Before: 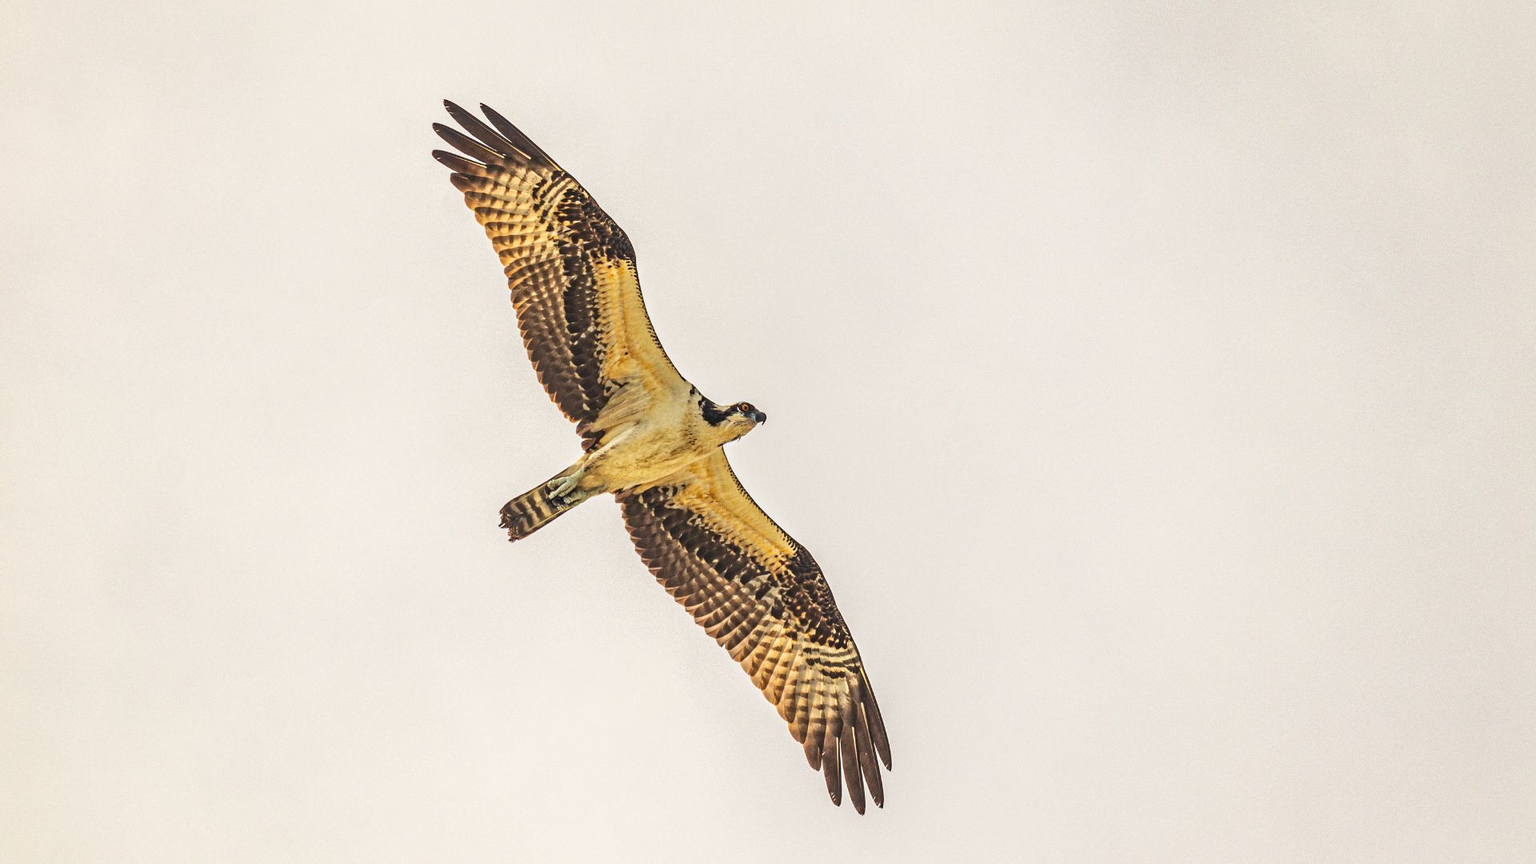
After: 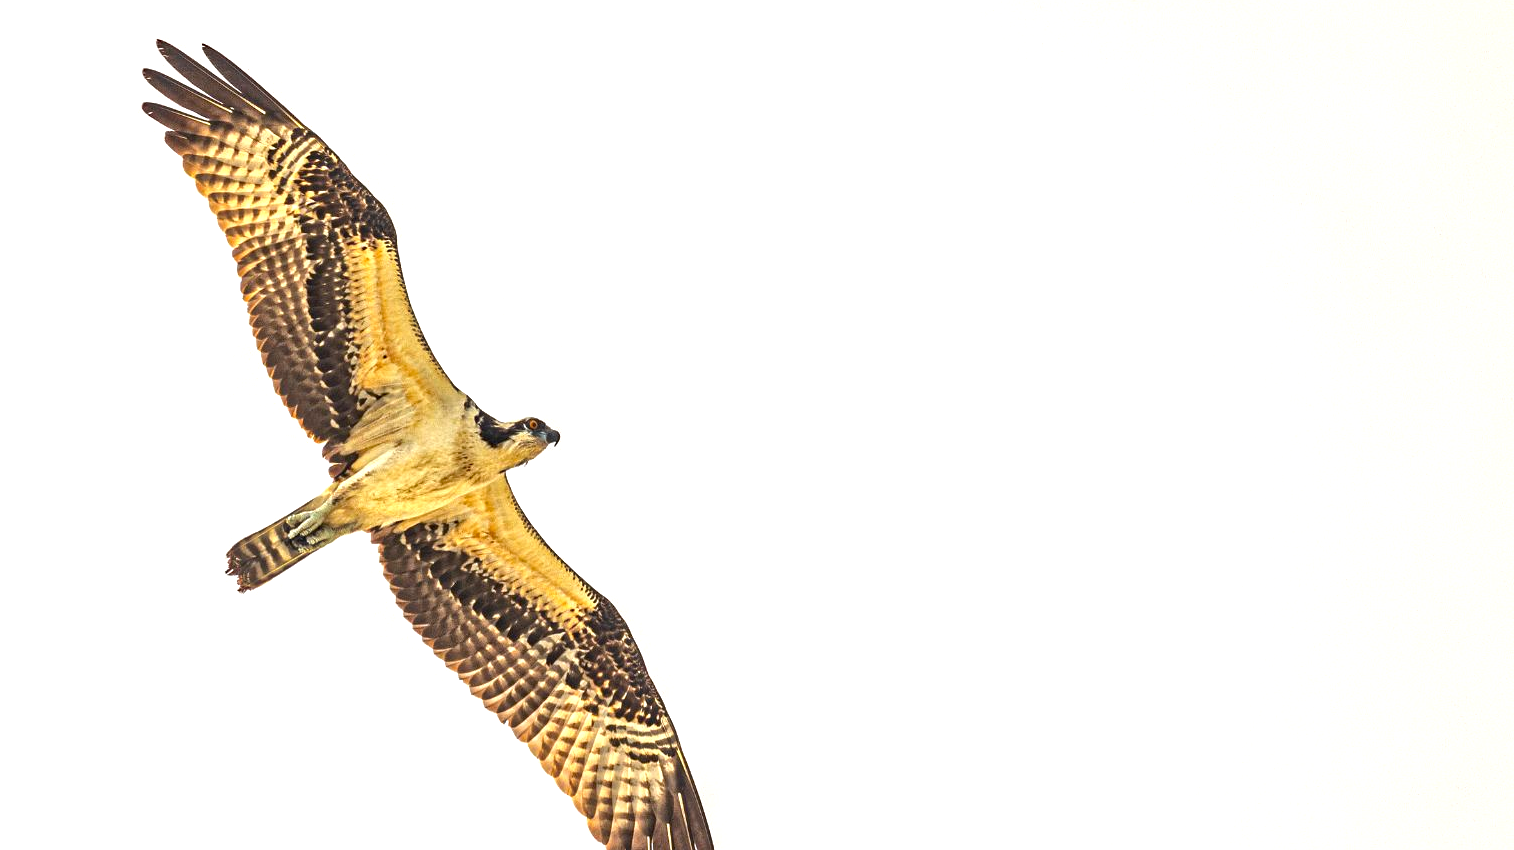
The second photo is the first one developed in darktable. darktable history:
local contrast: mode bilateral grid, contrast 20, coarseness 50, detail 150%, midtone range 0.2
exposure: exposure 0.6 EV, compensate highlight preservation false
haze removal: compatibility mode true, adaptive false
tone equalizer: on, module defaults
crop and rotate: left 20.74%, top 7.912%, right 0.375%, bottom 13.378%
